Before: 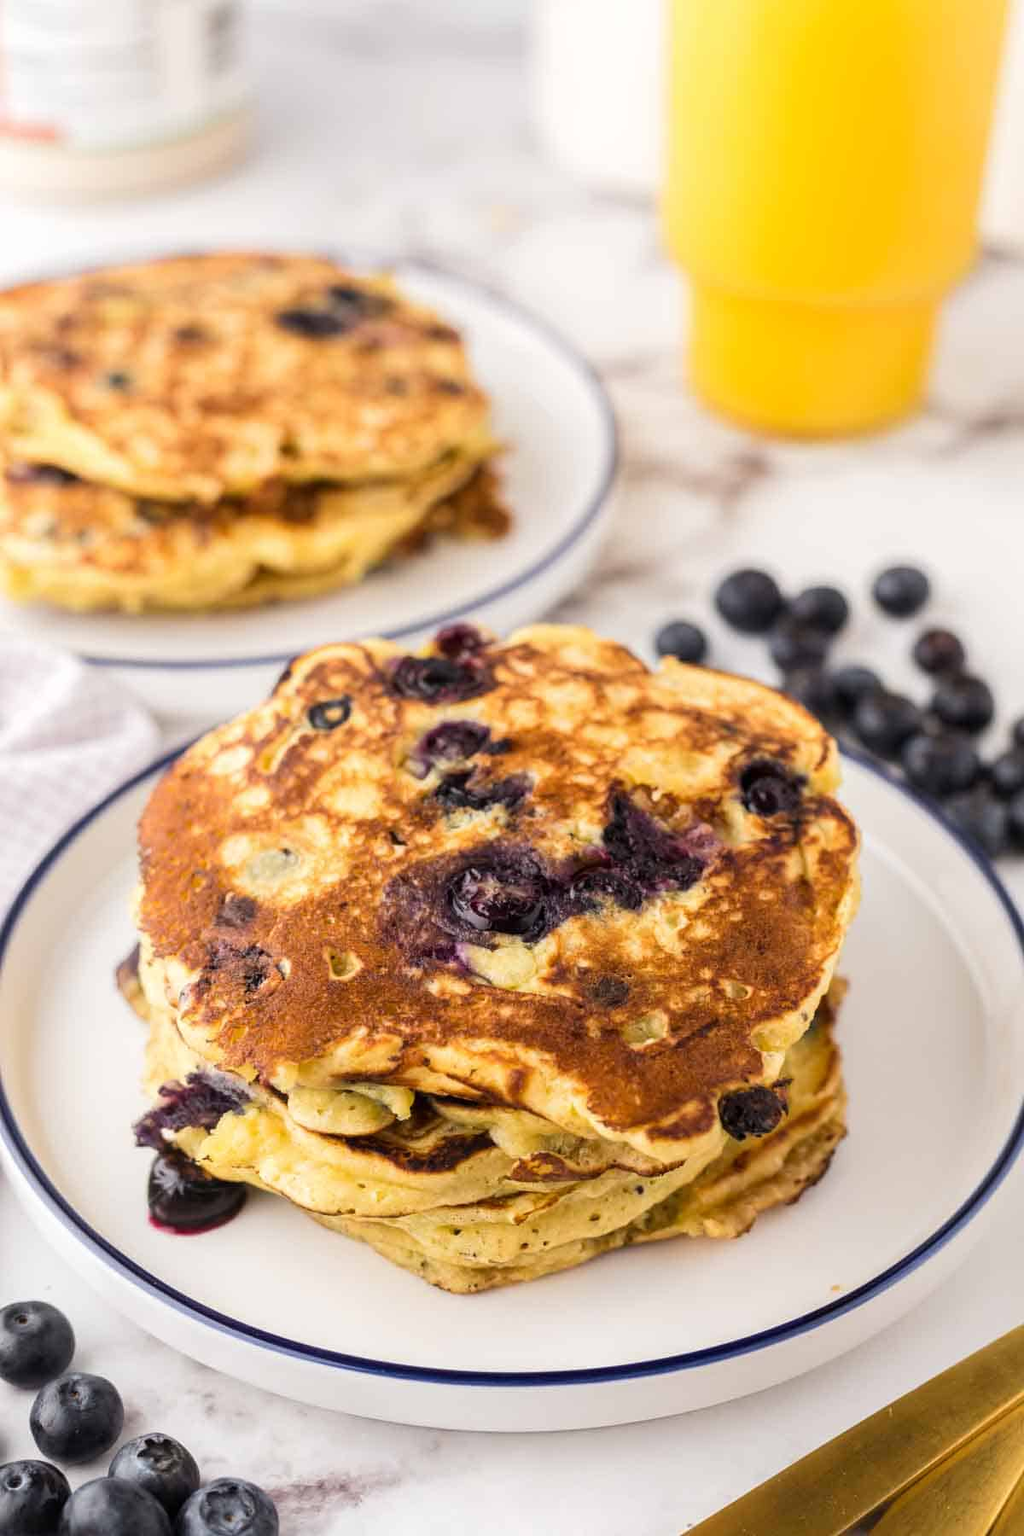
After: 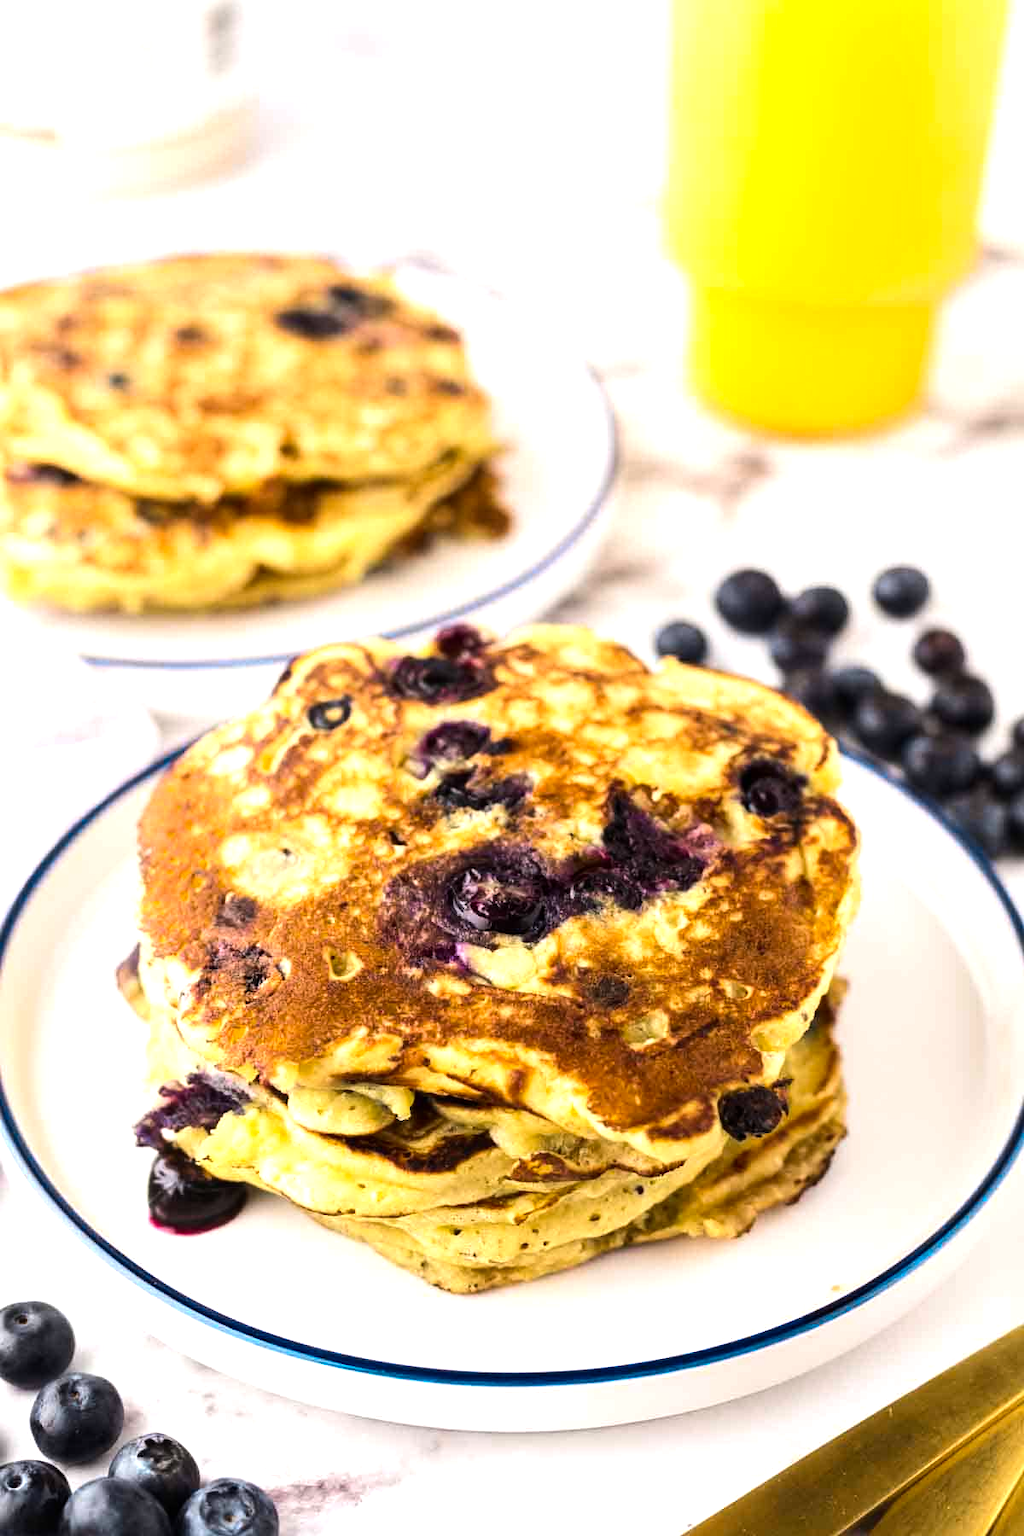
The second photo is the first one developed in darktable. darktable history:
exposure: exposure 0.02 EV, compensate highlight preservation false
color zones: curves: ch0 [(0.254, 0.492) (0.724, 0.62)]; ch1 [(0.25, 0.528) (0.719, 0.796)]; ch2 [(0, 0.472) (0.25, 0.5) (0.73, 0.184)]
tone equalizer: -8 EV -0.75 EV, -7 EV -0.671 EV, -6 EV -0.598 EV, -5 EV -0.38 EV, -3 EV 0.39 EV, -2 EV 0.6 EV, -1 EV 0.698 EV, +0 EV 0.743 EV, edges refinement/feathering 500, mask exposure compensation -1.57 EV, preserve details no
